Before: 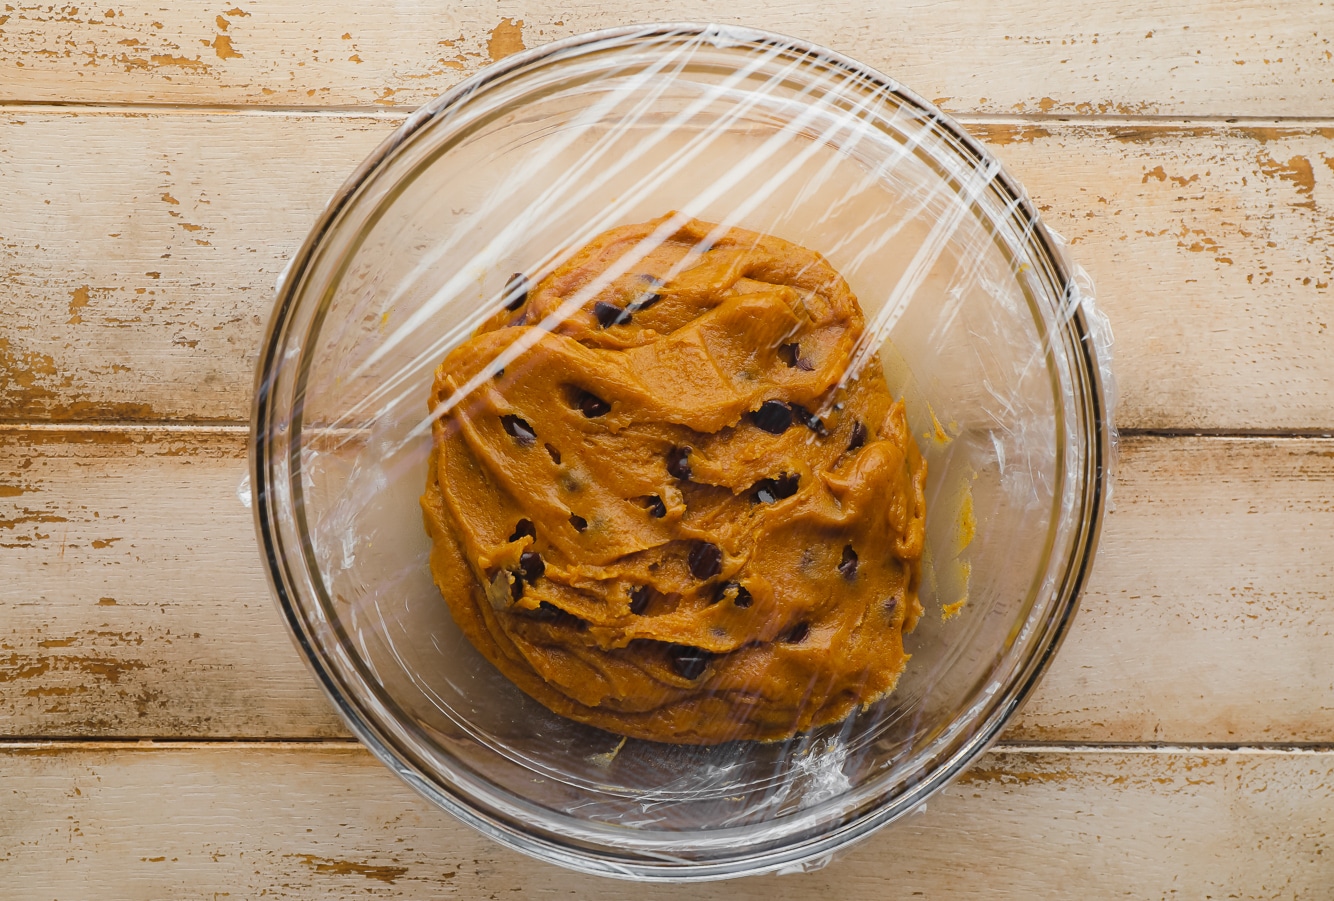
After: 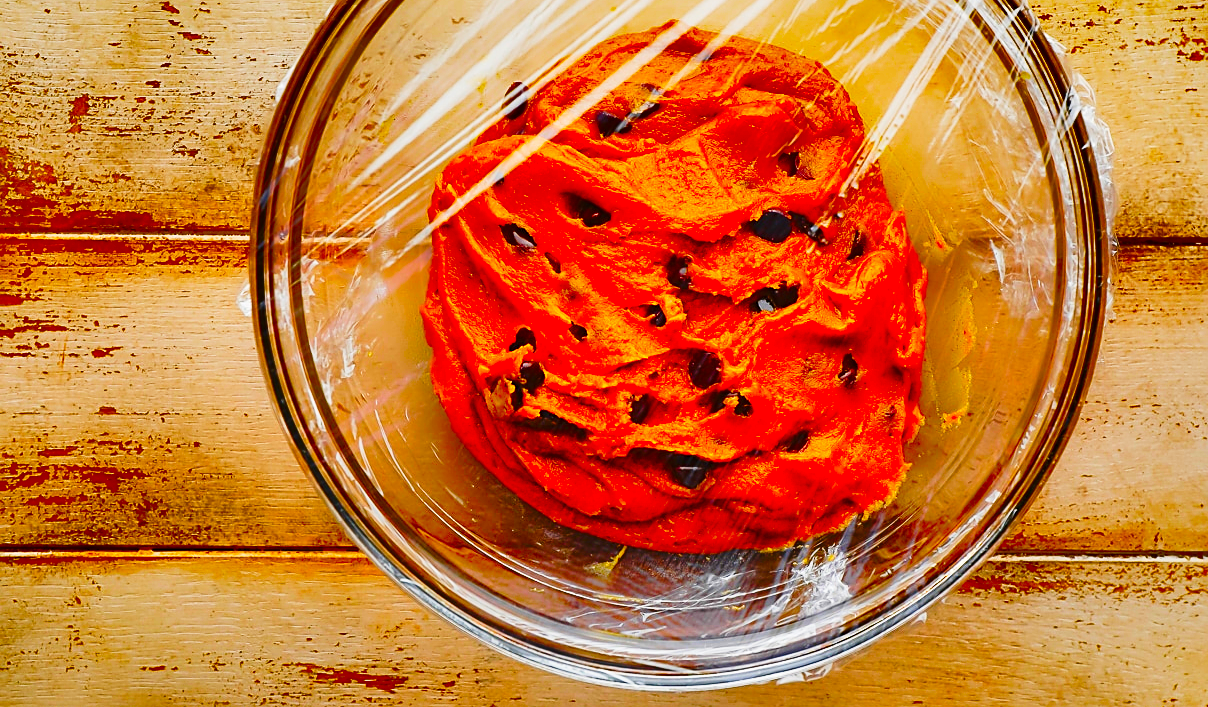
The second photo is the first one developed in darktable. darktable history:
base curve: curves: ch0 [(0, 0) (0.028, 0.03) (0.121, 0.232) (0.46, 0.748) (0.859, 0.968) (1, 1)], preserve colors none
exposure: exposure -0.068 EV, compensate highlight preservation false
crop: top 21.203%, right 9.403%, bottom 0.251%
sharpen: on, module defaults
tone equalizer: mask exposure compensation -0.504 EV
shadows and highlights: shadows 24.63, highlights -76.86, soften with gaussian
color correction: highlights b* 0.039, saturation 2.94
